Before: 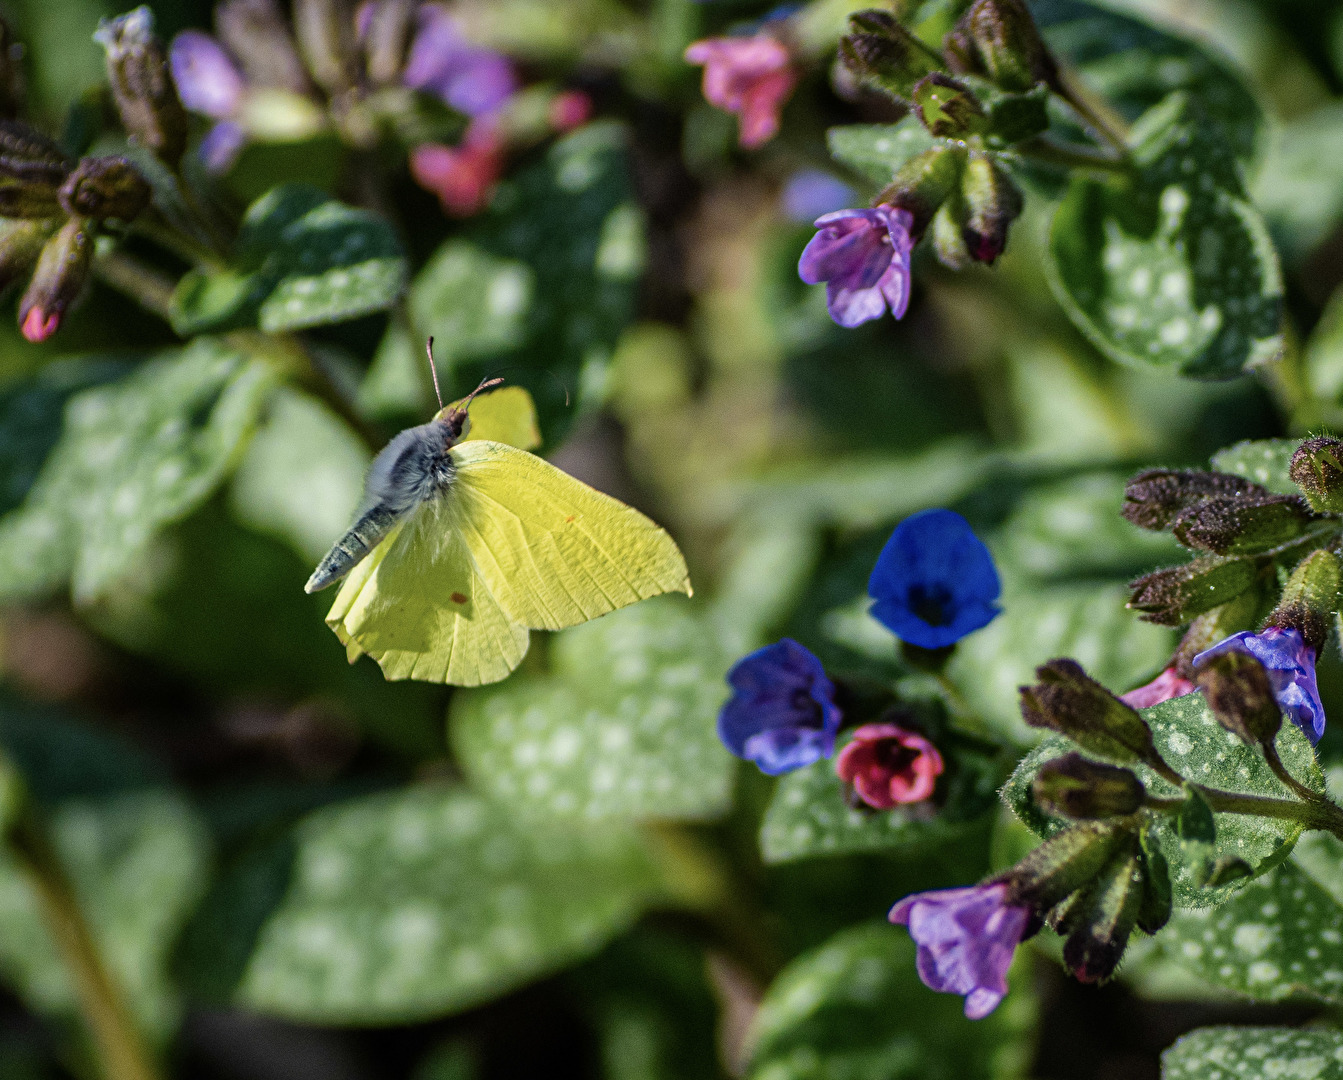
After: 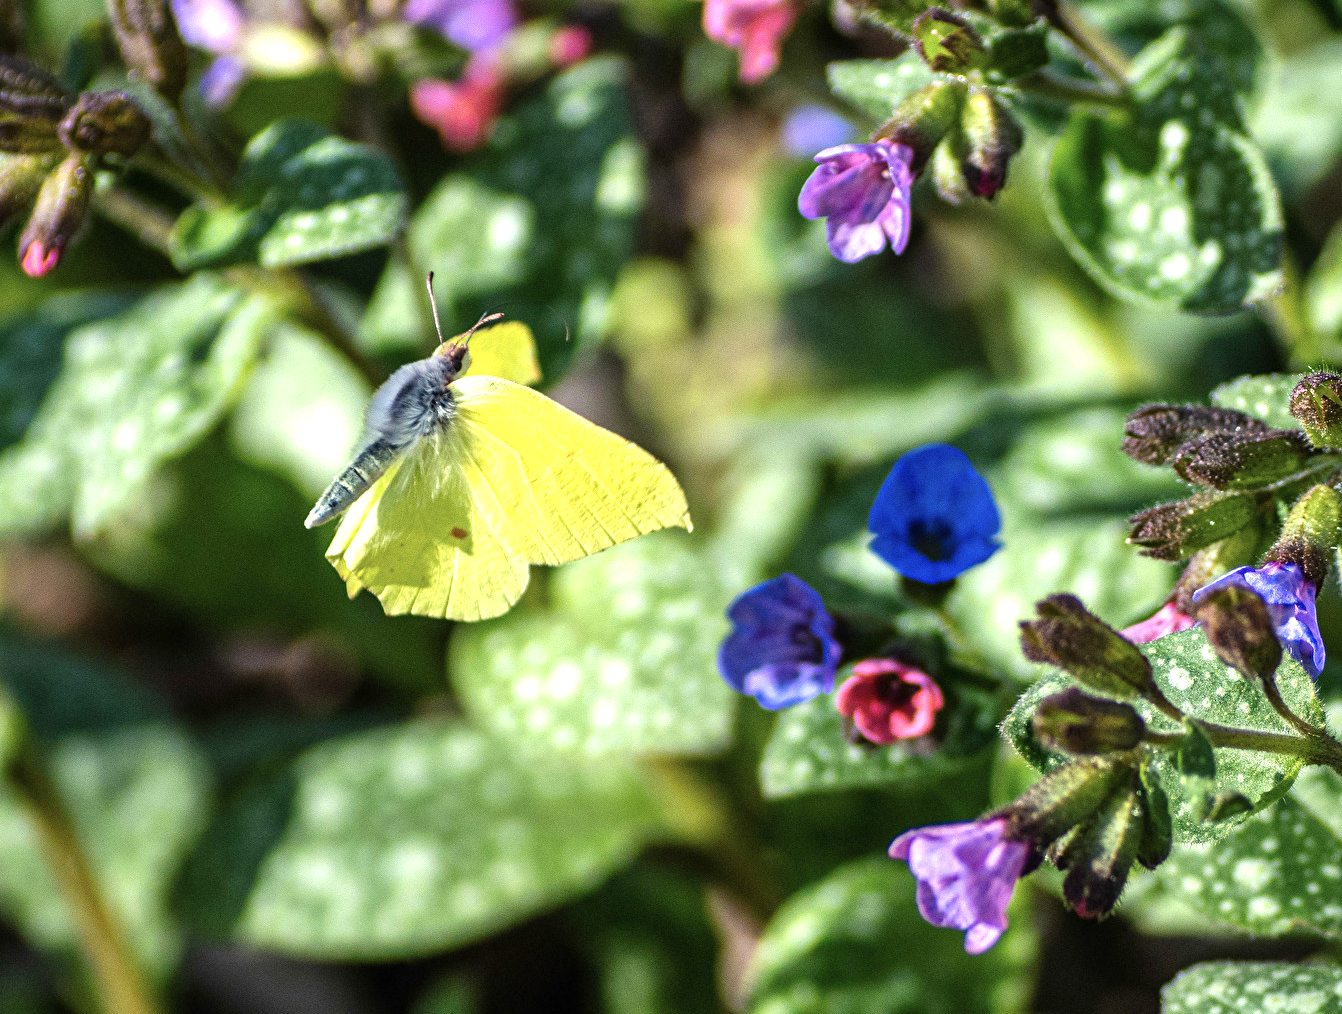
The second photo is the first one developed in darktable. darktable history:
crop and rotate: top 6.063%
exposure: black level correction 0, exposure 1 EV, compensate highlight preservation false
